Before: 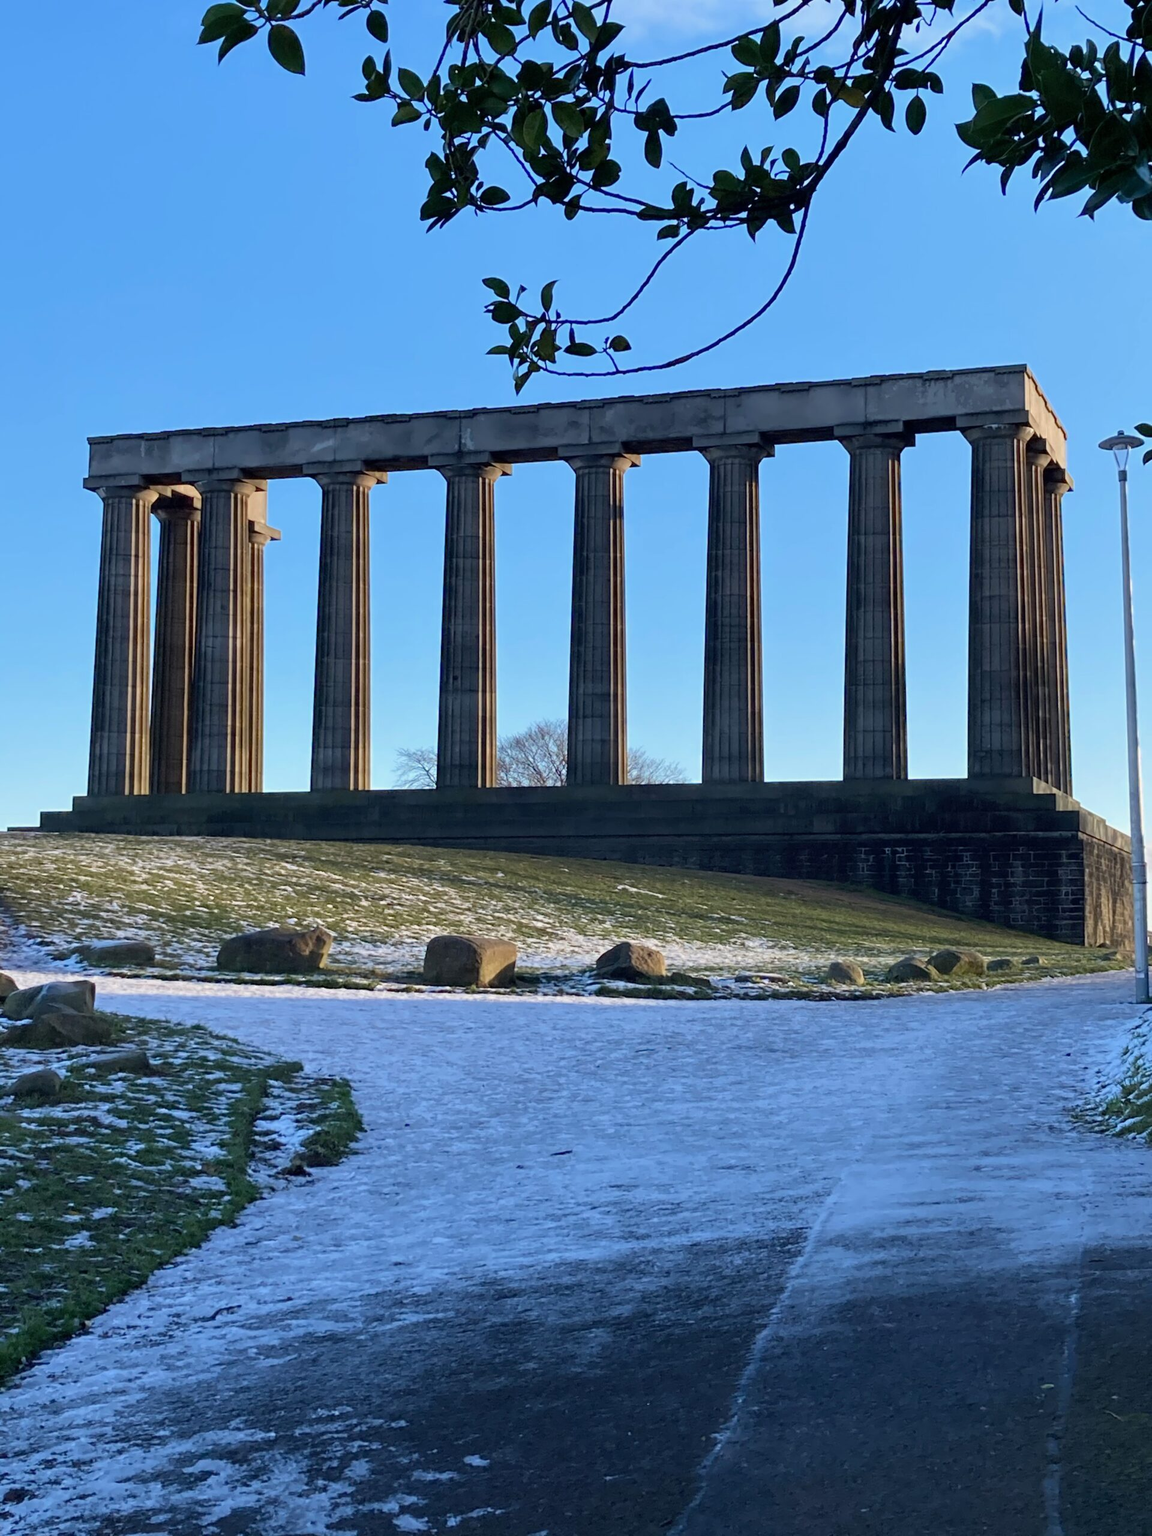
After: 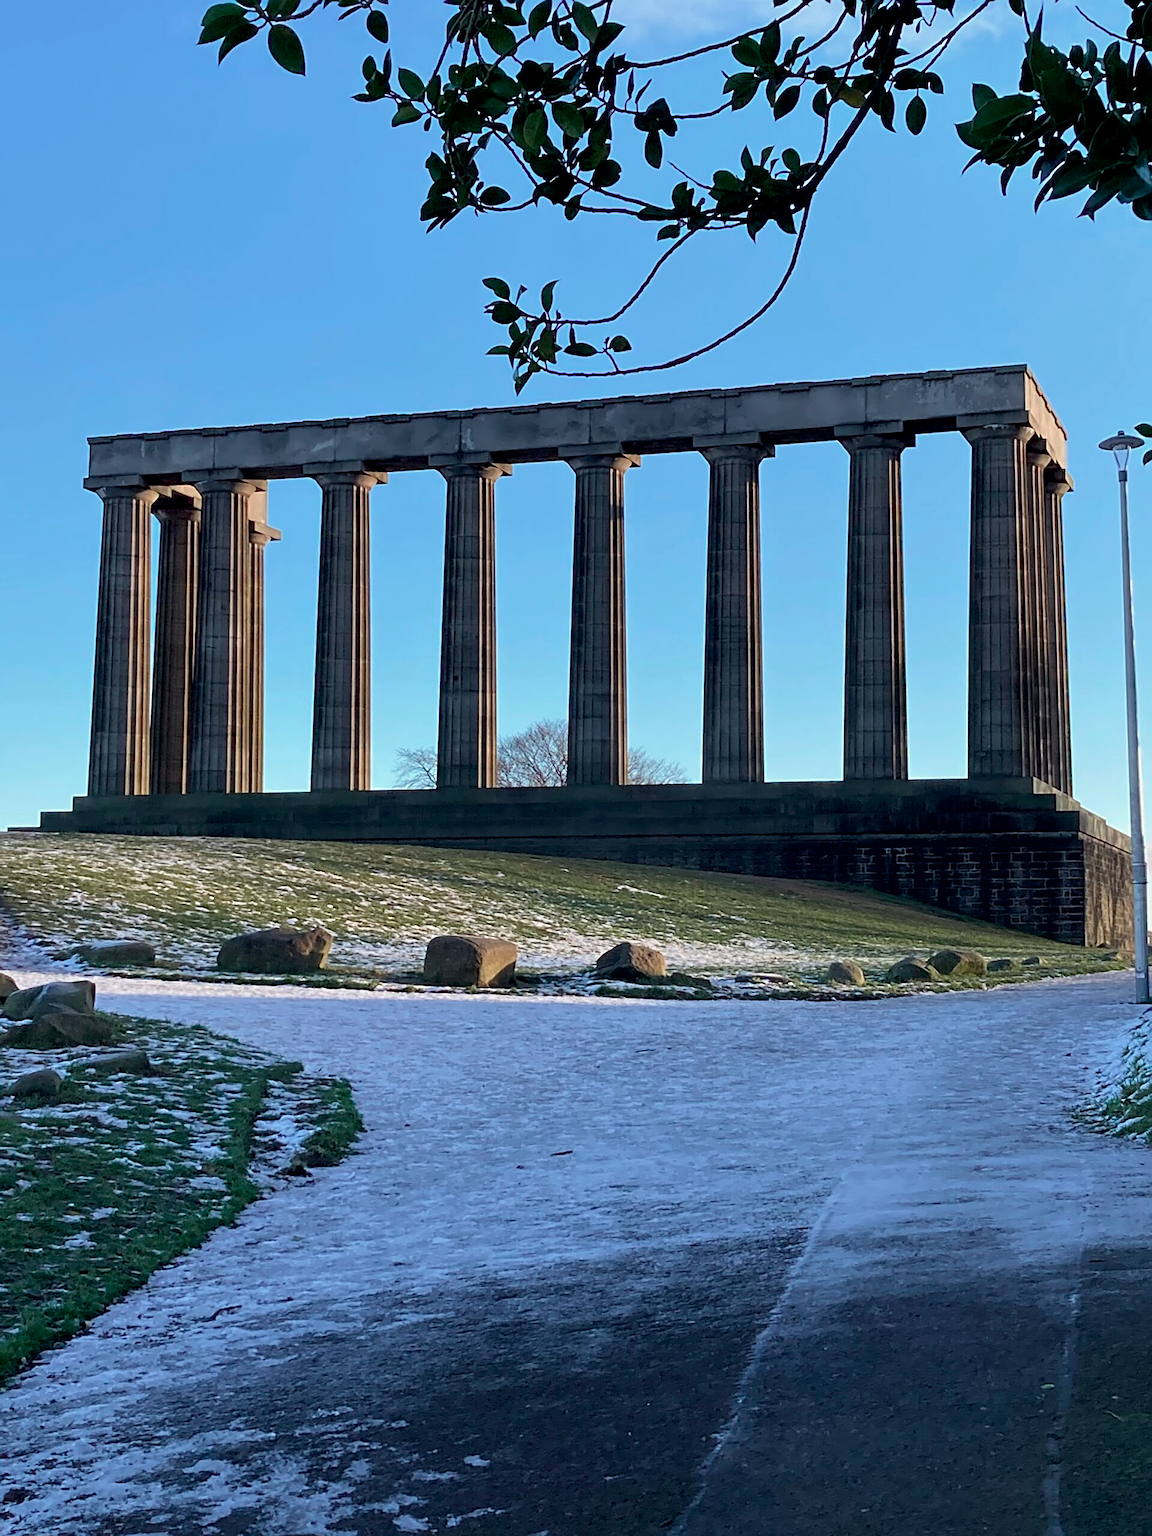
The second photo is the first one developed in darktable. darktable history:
color balance rgb: perceptual saturation grading › global saturation 20%, global vibrance 20%
color contrast: blue-yellow contrast 0.7
sharpen: on, module defaults
